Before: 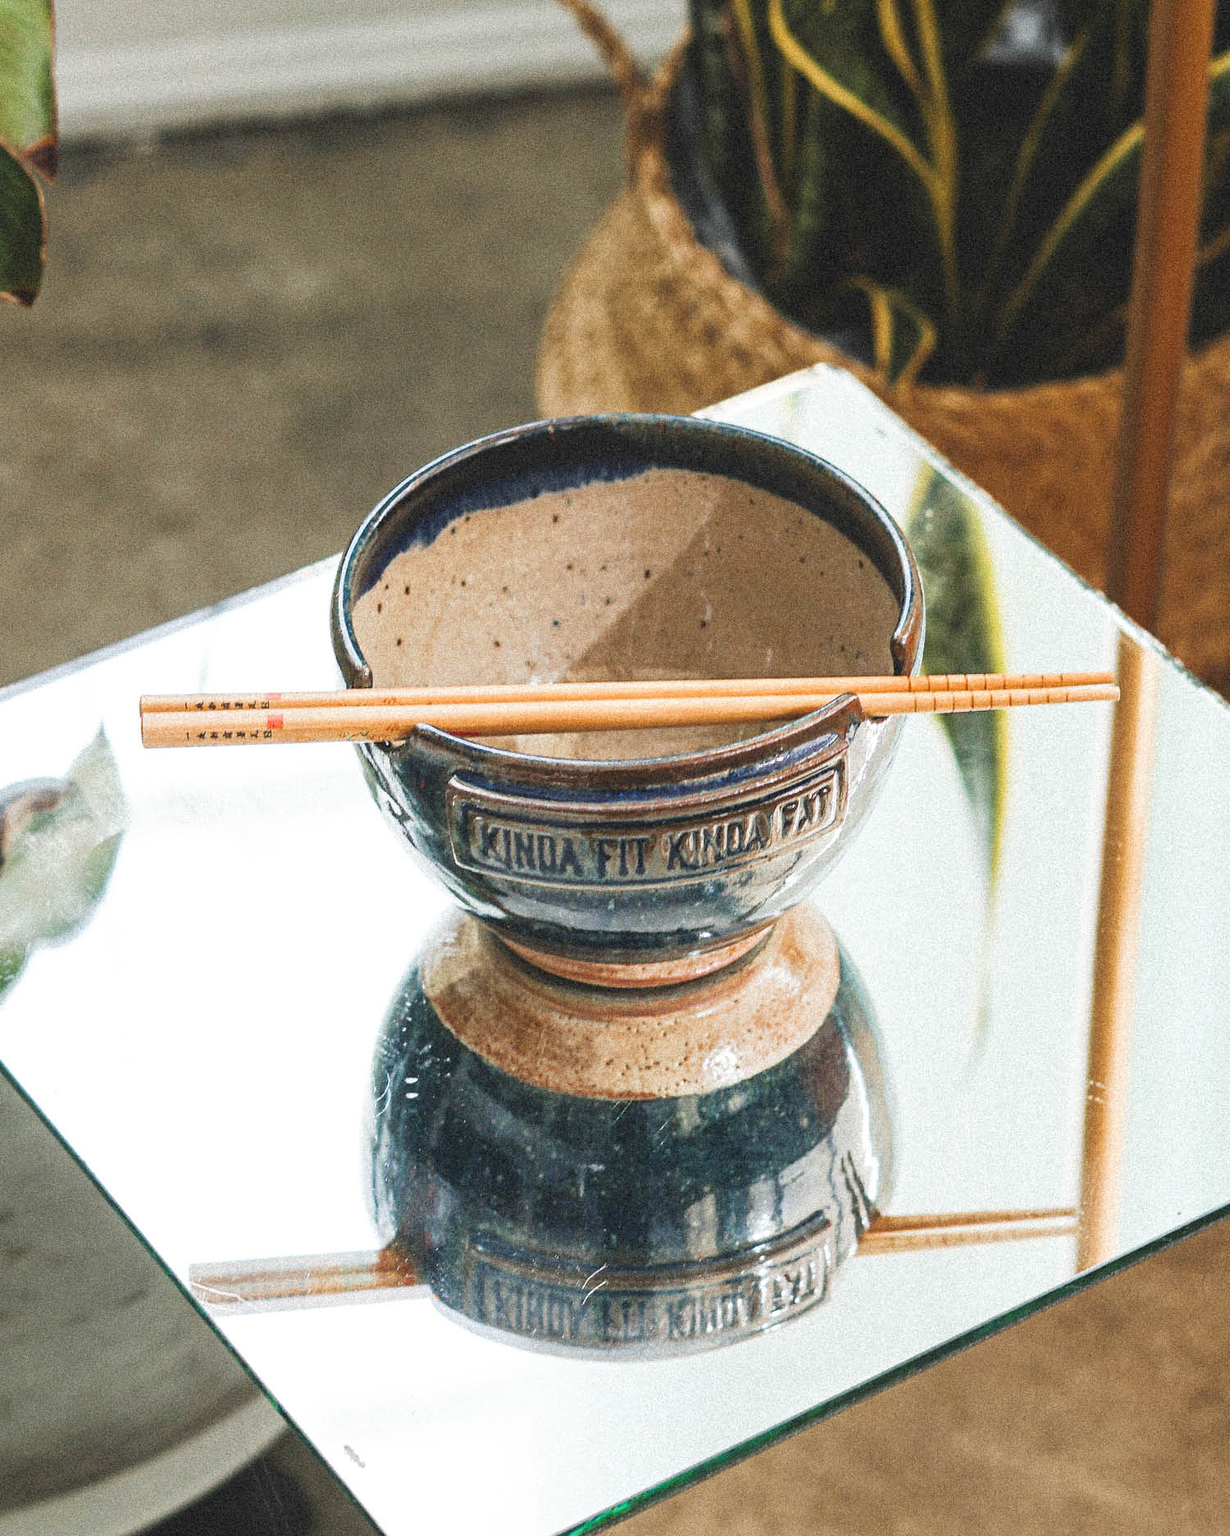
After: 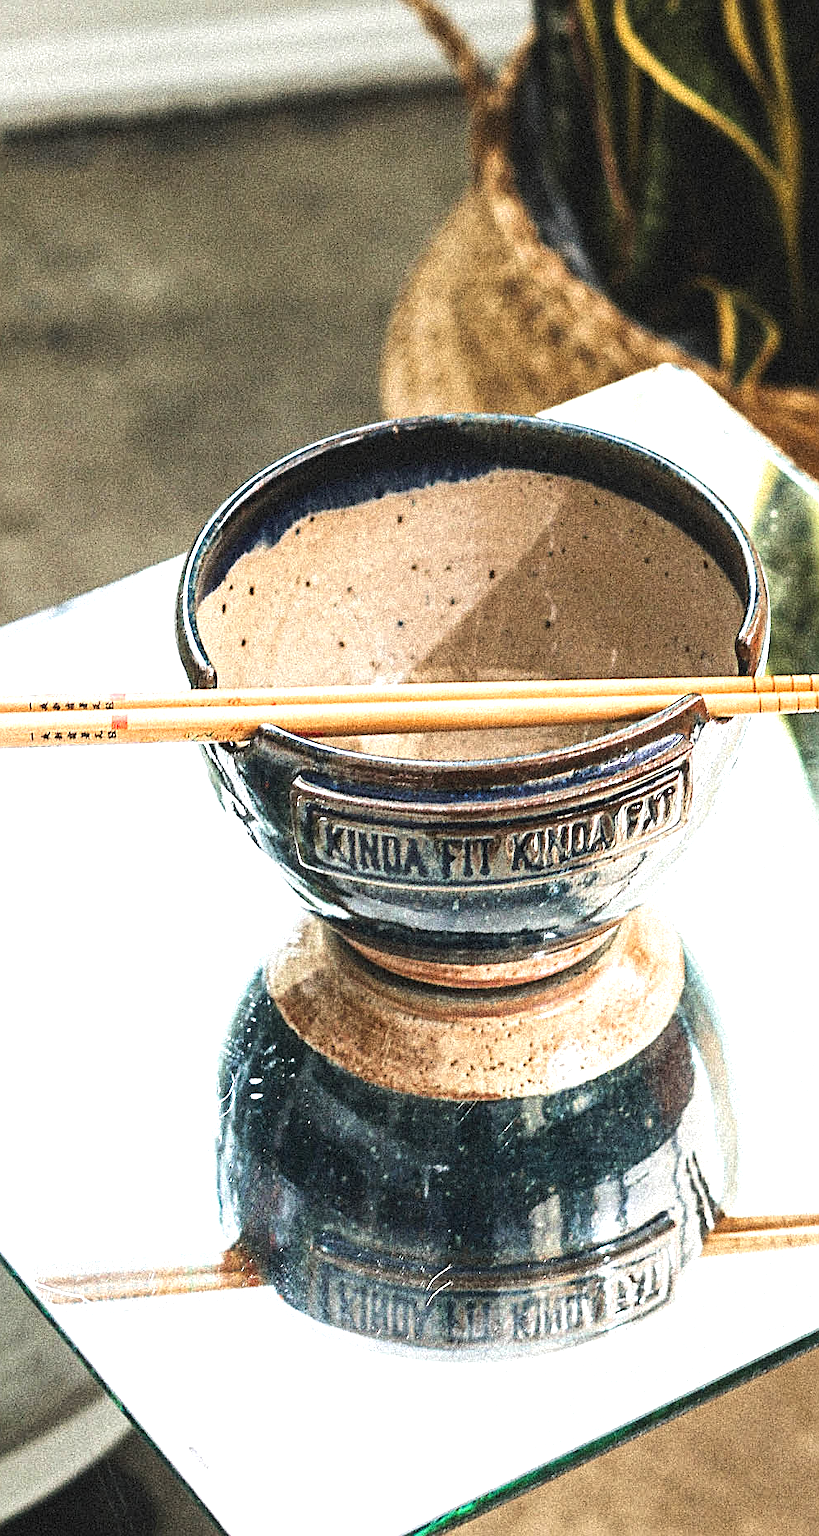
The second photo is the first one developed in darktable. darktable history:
sharpen: on, module defaults
tone equalizer: -8 EV -0.75 EV, -7 EV -0.7 EV, -6 EV -0.6 EV, -5 EV -0.4 EV, -3 EV 0.4 EV, -2 EV 0.6 EV, -1 EV 0.7 EV, +0 EV 0.75 EV, edges refinement/feathering 500, mask exposure compensation -1.57 EV, preserve details no
crop and rotate: left 12.673%, right 20.66%
